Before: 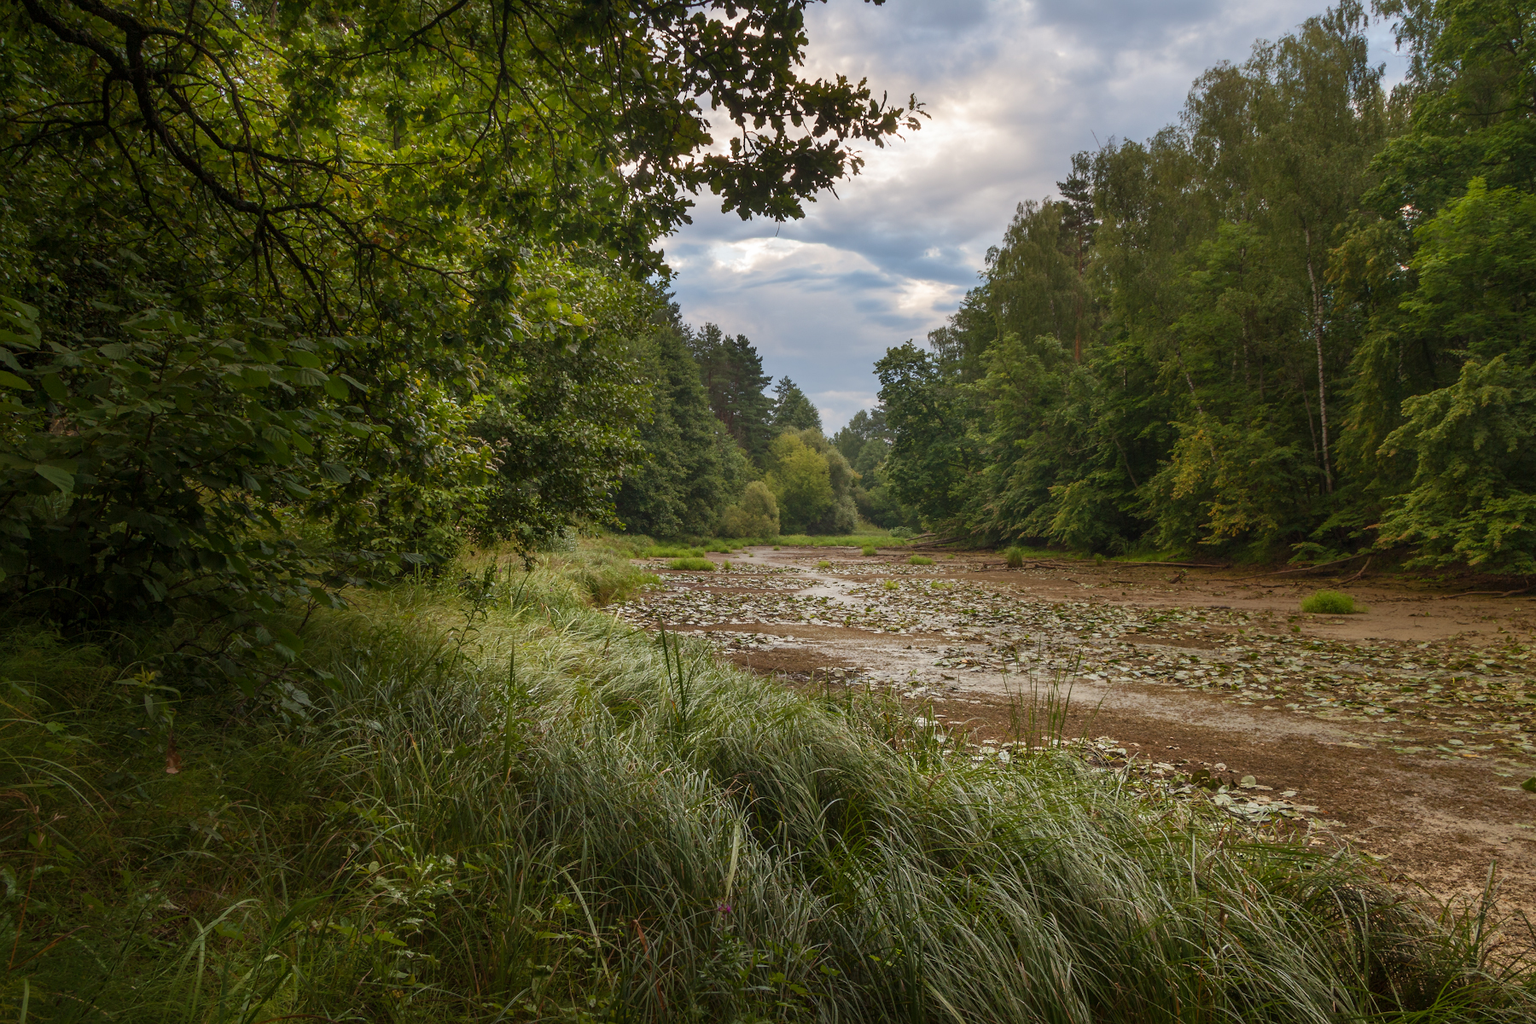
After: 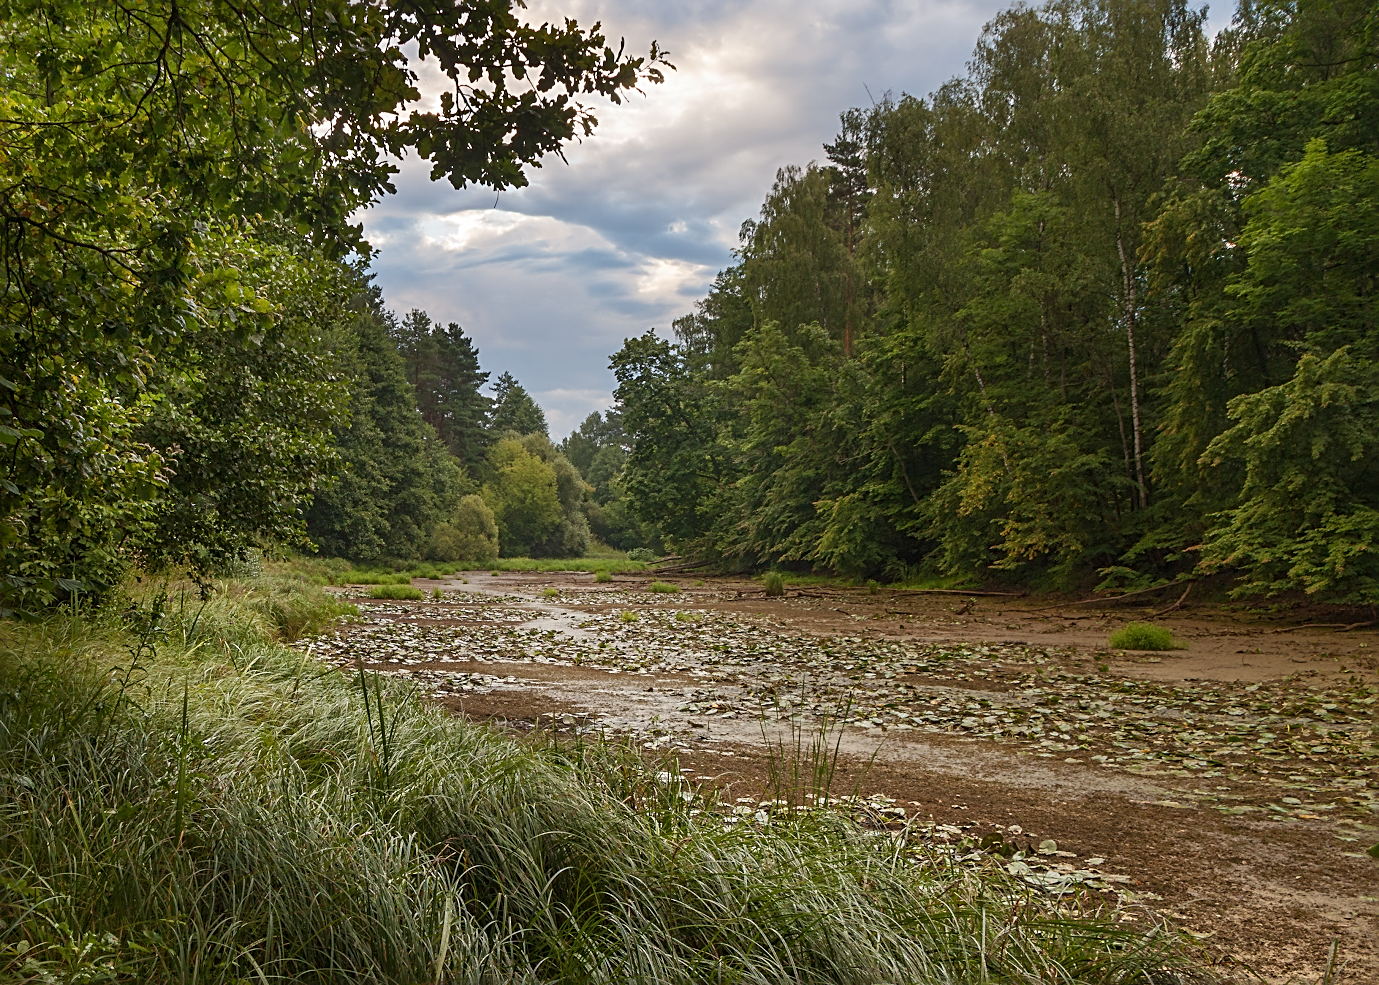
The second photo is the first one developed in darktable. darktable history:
sharpen: radius 2.543, amount 0.636
crop: left 23.095%, top 5.827%, bottom 11.854%
